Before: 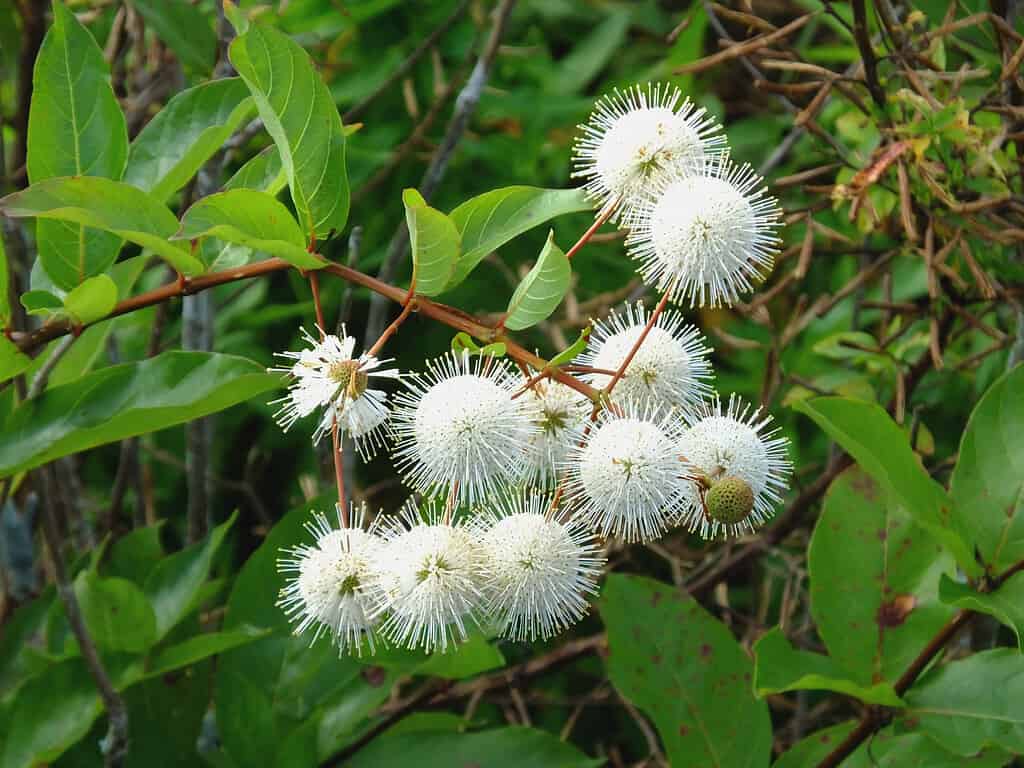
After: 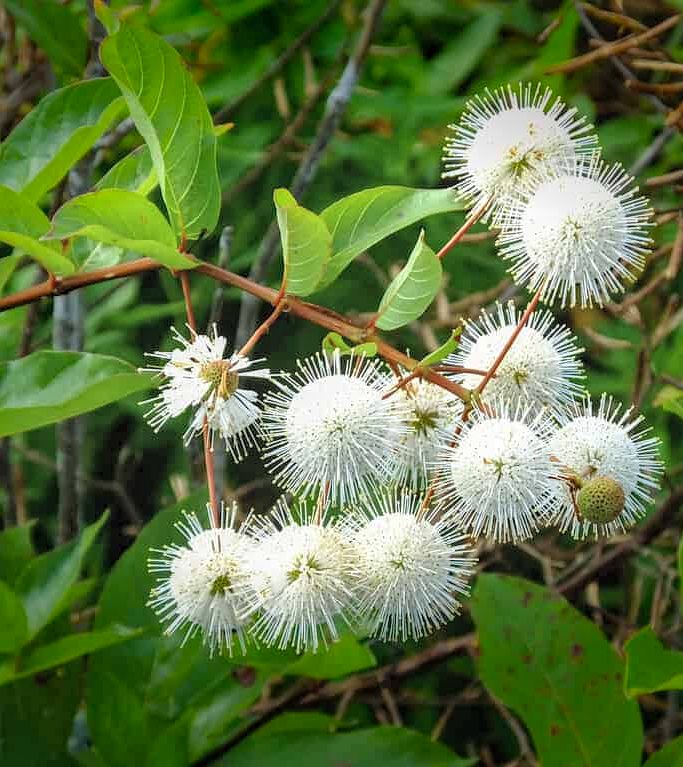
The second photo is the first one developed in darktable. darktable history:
crop and rotate: left 12.668%, right 20.546%
vignetting: fall-off start 78.71%, saturation 0.369, center (-0.033, -0.047), width/height ratio 1.327, unbound false
local contrast: detail 130%
shadows and highlights: low approximation 0.01, soften with gaussian
contrast brightness saturation: brightness 0.127
haze removal: compatibility mode true, adaptive false
